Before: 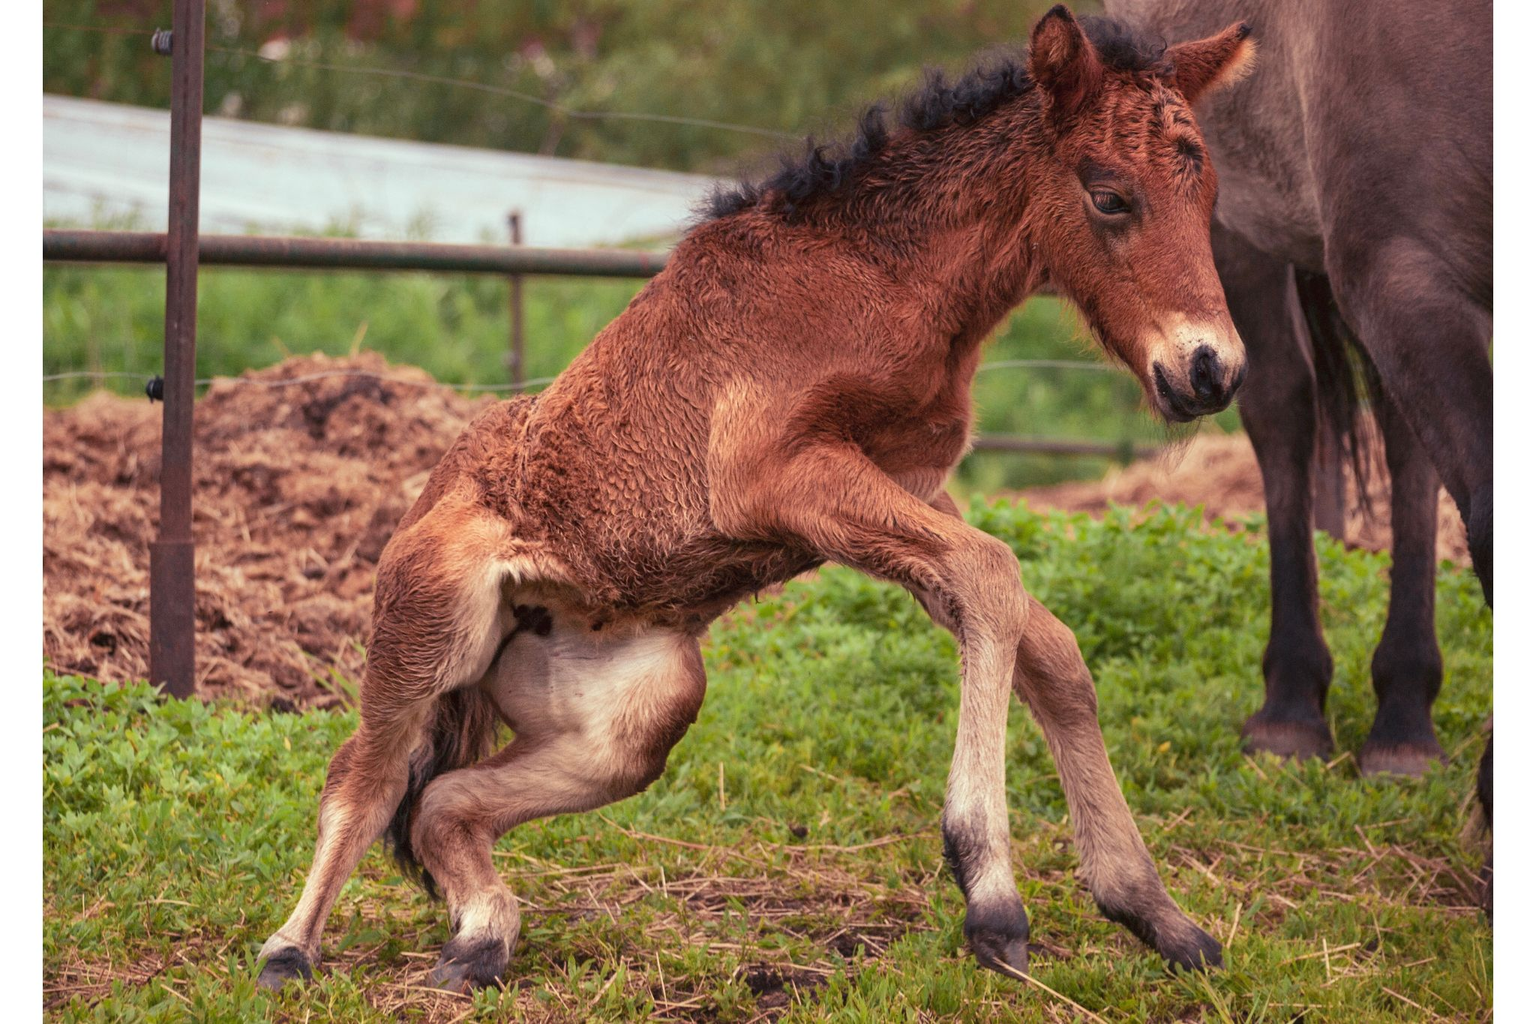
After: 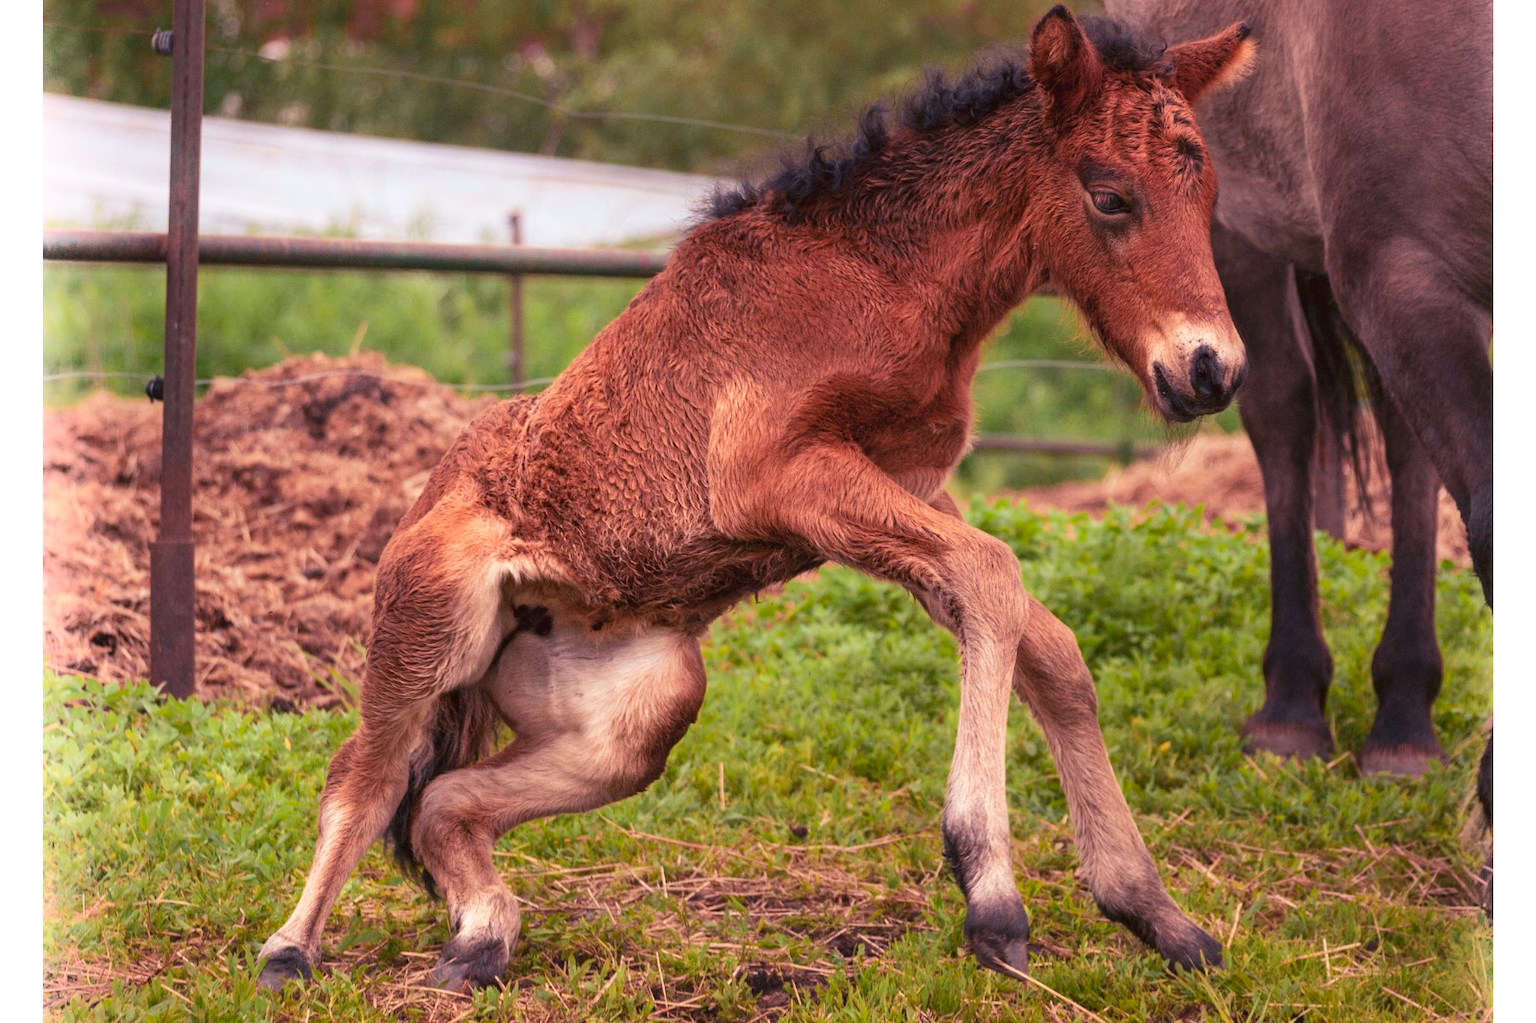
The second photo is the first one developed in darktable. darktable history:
white balance: red 1.05, blue 1.072
color correction: highlights a* 0.816, highlights b* 2.78, saturation 1.1
shadows and highlights: shadows -21.3, highlights 100, soften with gaussian
